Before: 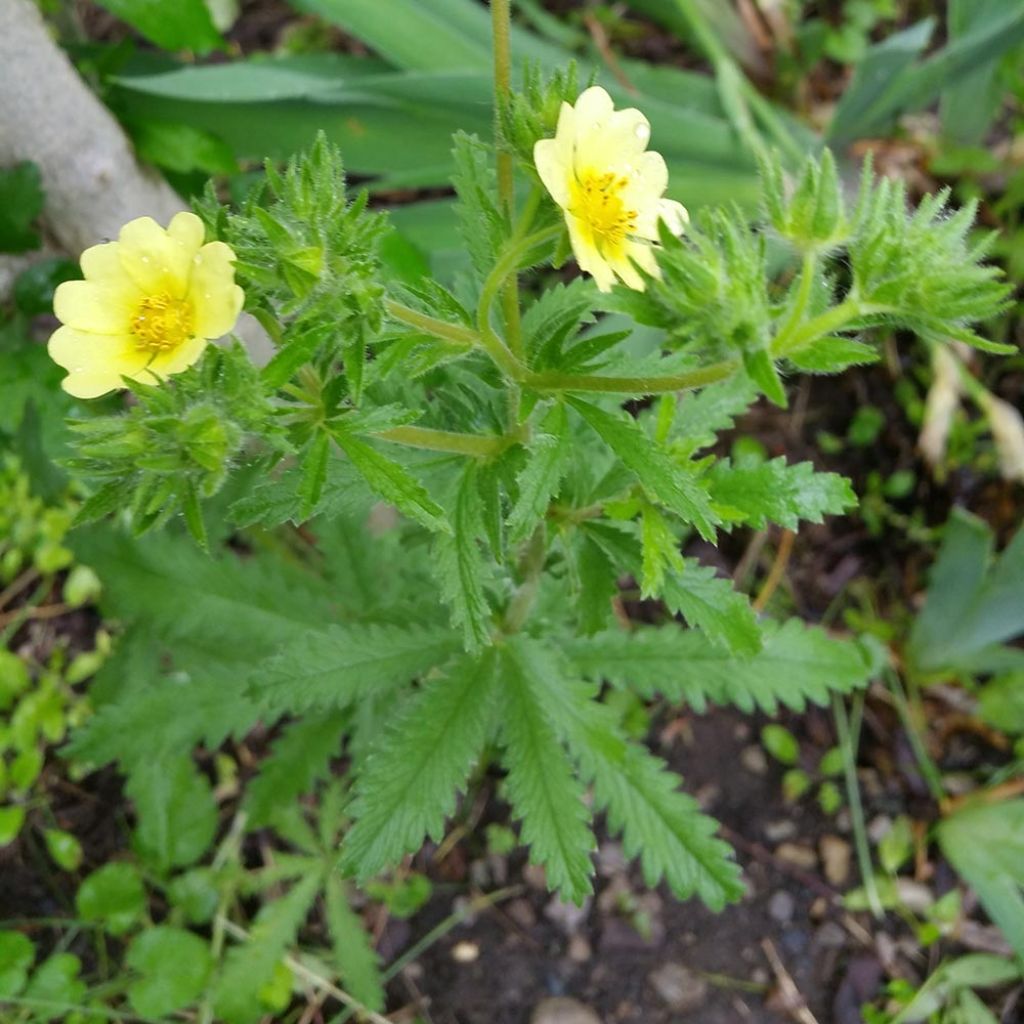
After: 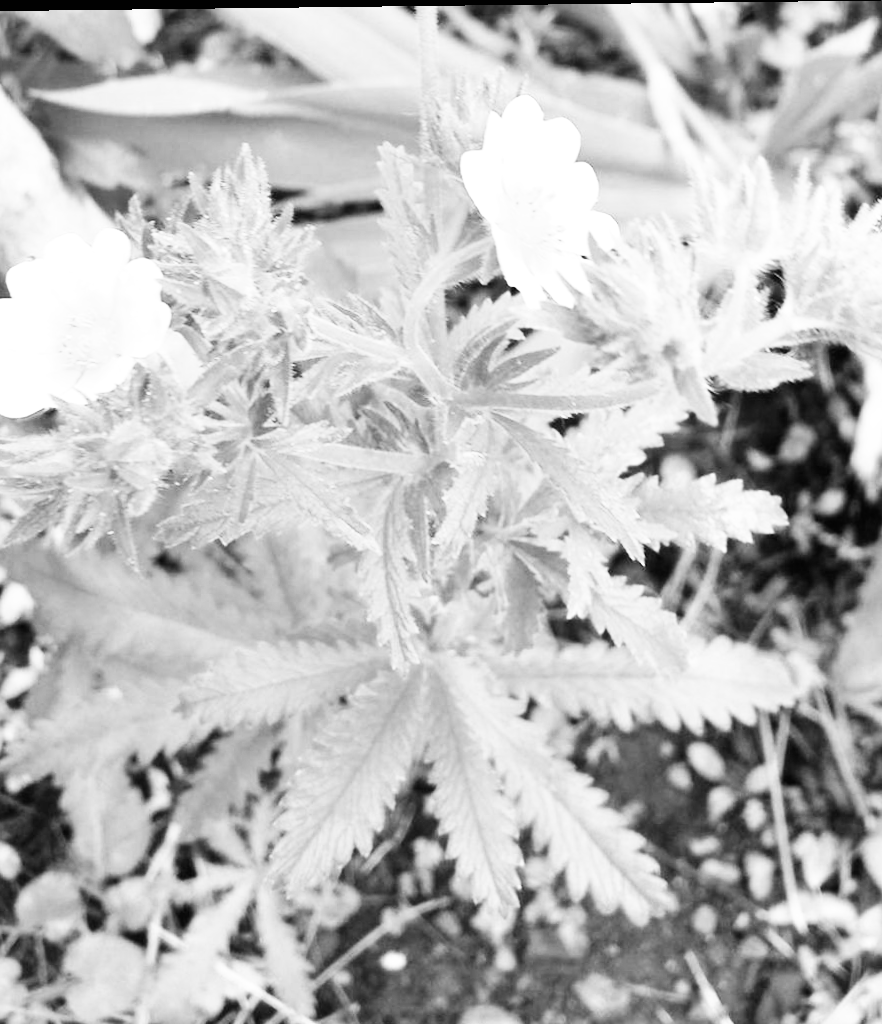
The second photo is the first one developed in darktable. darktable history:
crop: left 7.598%, right 7.873%
base curve: curves: ch0 [(0, 0) (0.007, 0.004) (0.027, 0.03) (0.046, 0.07) (0.207, 0.54) (0.442, 0.872) (0.673, 0.972) (1, 1)], preserve colors none
rotate and perspective: lens shift (vertical) 0.048, lens shift (horizontal) -0.024, automatic cropping off
color zones: curves: ch0 [(0, 0.5) (0.125, 0.4) (0.25, 0.5) (0.375, 0.4) (0.5, 0.4) (0.625, 0.6) (0.75, 0.6) (0.875, 0.5)]; ch1 [(0, 0.35) (0.125, 0.45) (0.25, 0.35) (0.375, 0.35) (0.5, 0.35) (0.625, 0.35) (0.75, 0.45) (0.875, 0.35)]; ch2 [(0, 0.6) (0.125, 0.5) (0.25, 0.5) (0.375, 0.6) (0.5, 0.6) (0.625, 0.5) (0.75, 0.5) (0.875, 0.5)]
exposure: exposure 0.6 EV, compensate highlight preservation false
shadows and highlights: shadows 37.27, highlights -28.18, soften with gaussian
color contrast: green-magenta contrast 0, blue-yellow contrast 0
